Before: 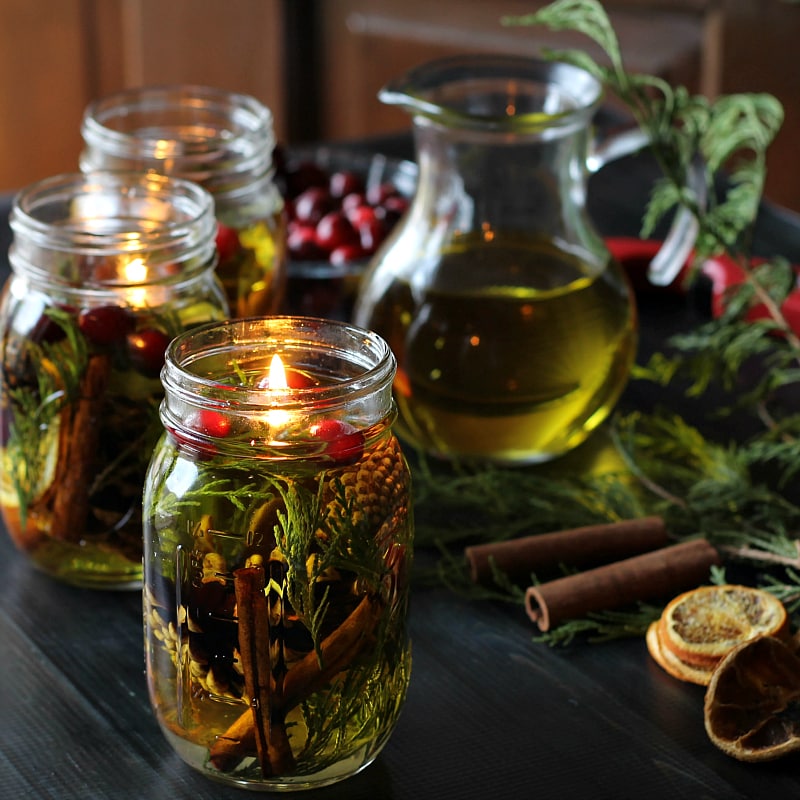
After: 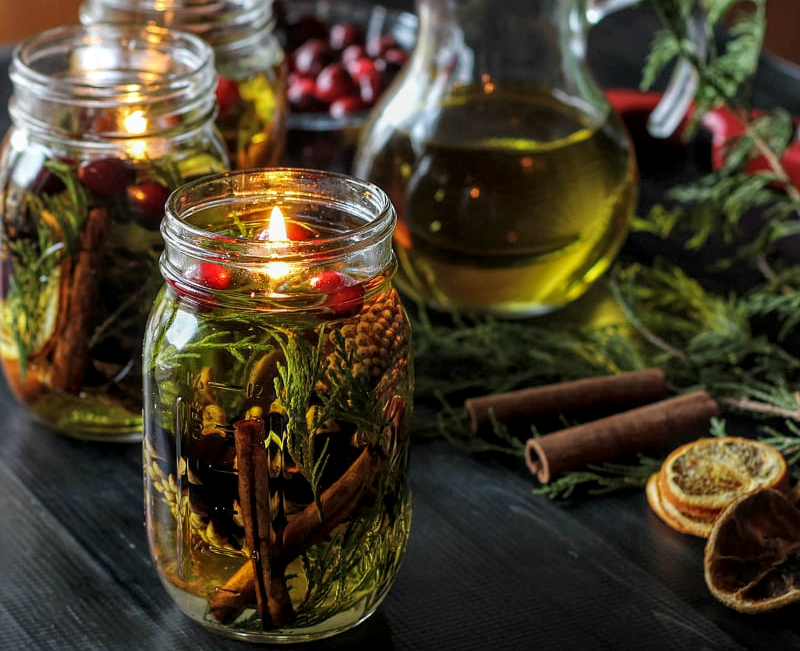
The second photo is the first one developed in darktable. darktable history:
local contrast: highlights 74%, shadows 55%, detail 176%, midtone range 0.207
crop and rotate: top 18.507%
